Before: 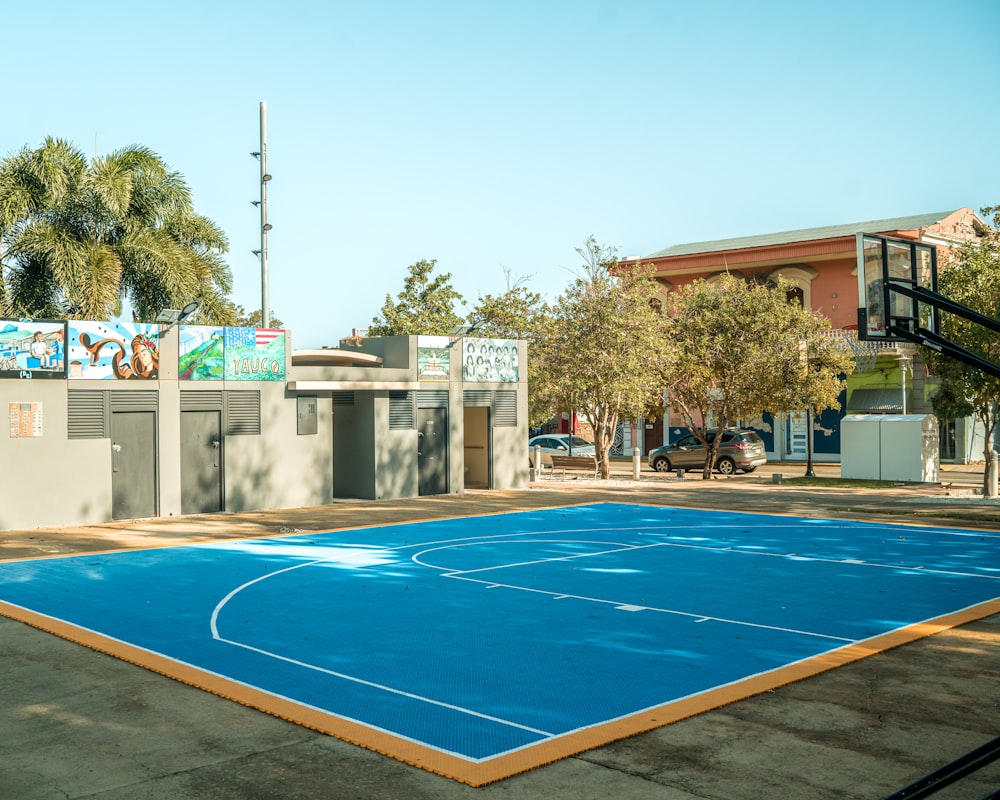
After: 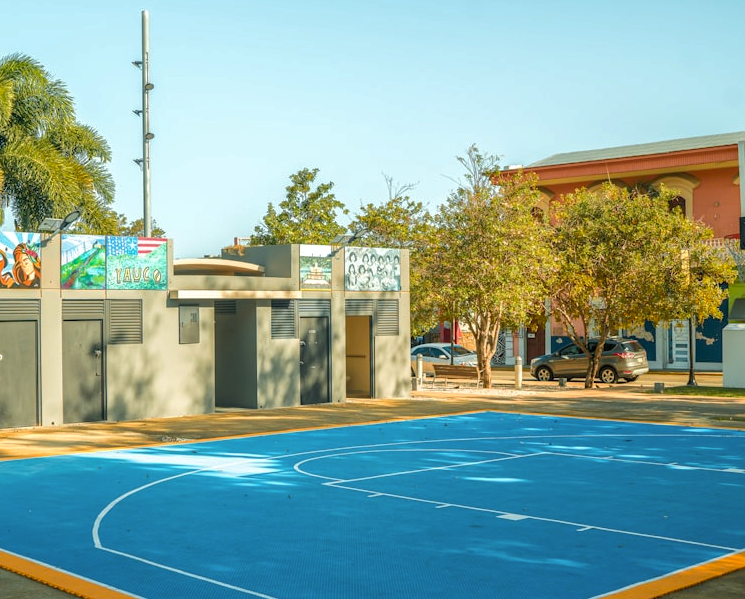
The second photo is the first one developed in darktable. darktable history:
color zones: curves: ch0 [(0.224, 0.526) (0.75, 0.5)]; ch1 [(0.055, 0.526) (0.224, 0.761) (0.377, 0.526) (0.75, 0.5)]
crop and rotate: left 11.864%, top 11.385%, right 13.615%, bottom 13.715%
shadows and highlights: on, module defaults
